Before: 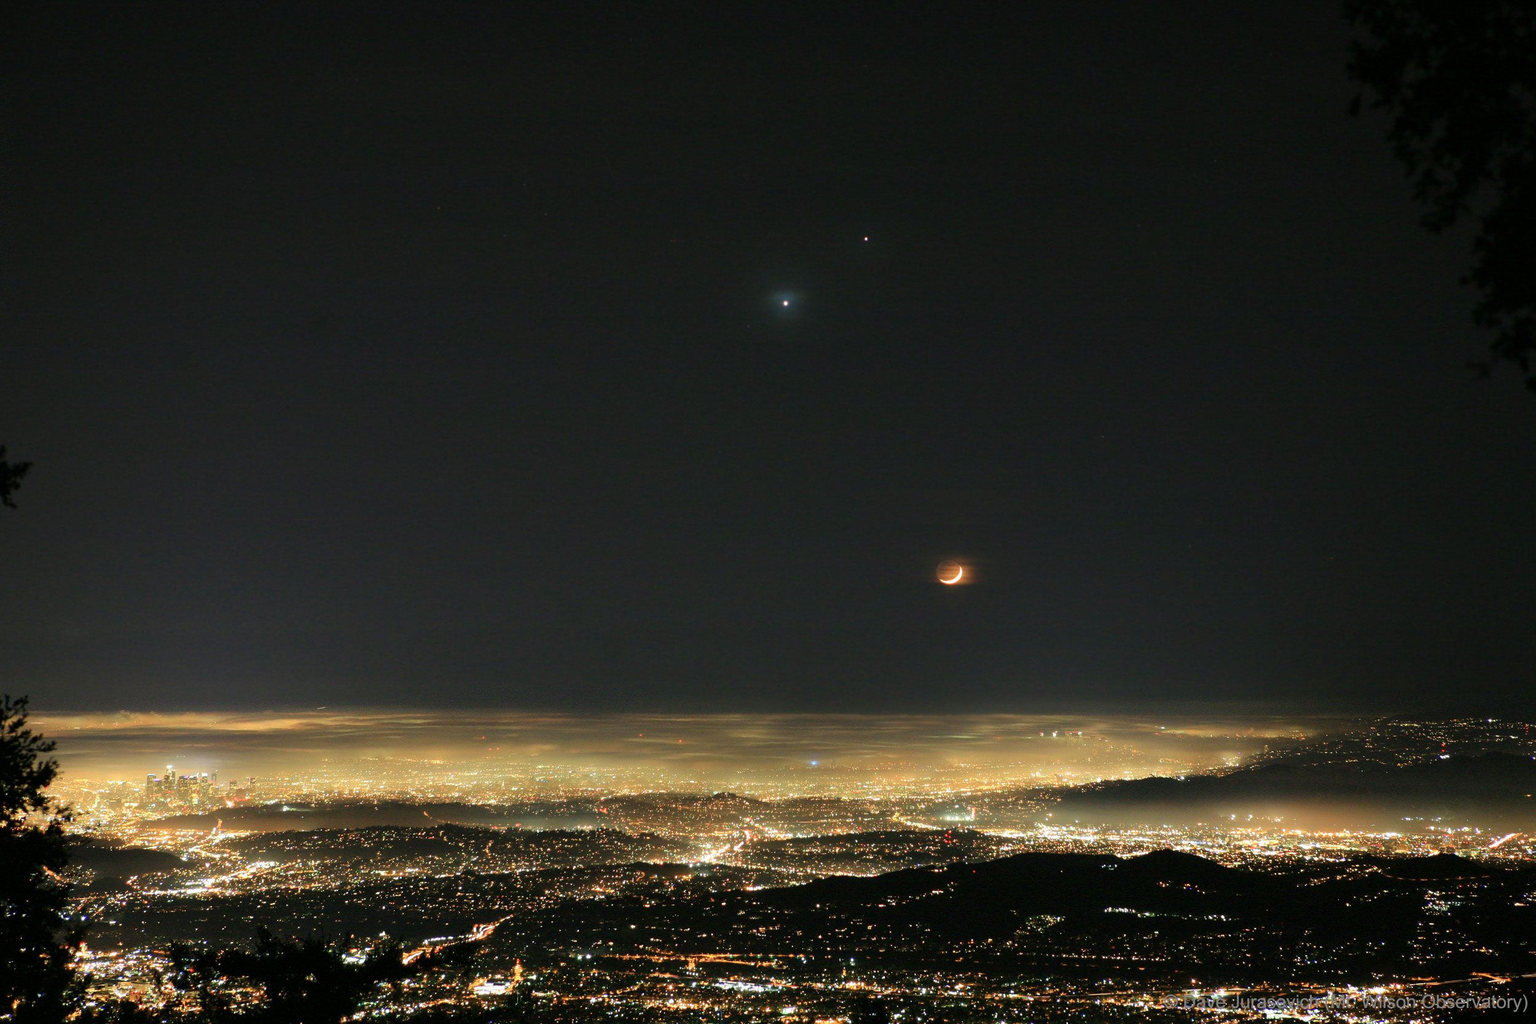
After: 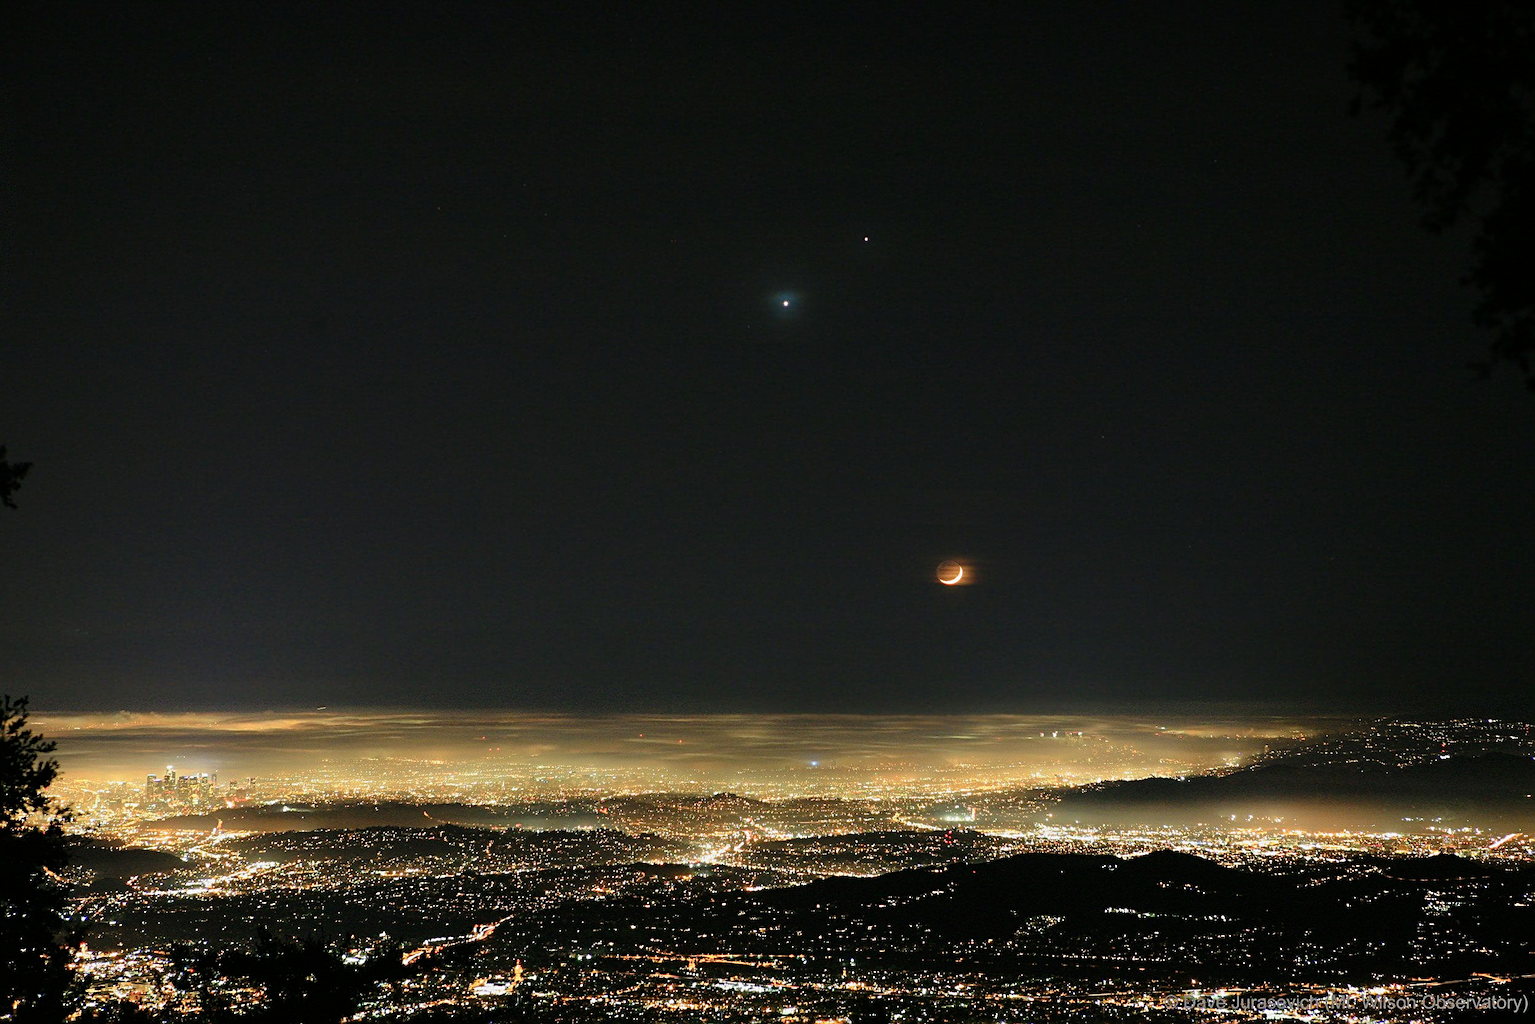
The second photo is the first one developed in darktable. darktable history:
tone curve: curves: ch0 [(0, 0) (0.058, 0.037) (0.214, 0.183) (0.304, 0.288) (0.561, 0.554) (0.687, 0.677) (0.768, 0.768) (0.858, 0.861) (0.987, 0.945)]; ch1 [(0, 0) (0.172, 0.123) (0.312, 0.296) (0.432, 0.448) (0.471, 0.469) (0.502, 0.5) (0.521, 0.505) (0.565, 0.569) (0.663, 0.663) (0.703, 0.721) (0.857, 0.917) (1, 1)]; ch2 [(0, 0) (0.411, 0.424) (0.485, 0.497) (0.502, 0.5) (0.517, 0.511) (0.556, 0.551) (0.626, 0.594) (0.709, 0.661) (1, 1)], preserve colors none
sharpen: radius 3.124
